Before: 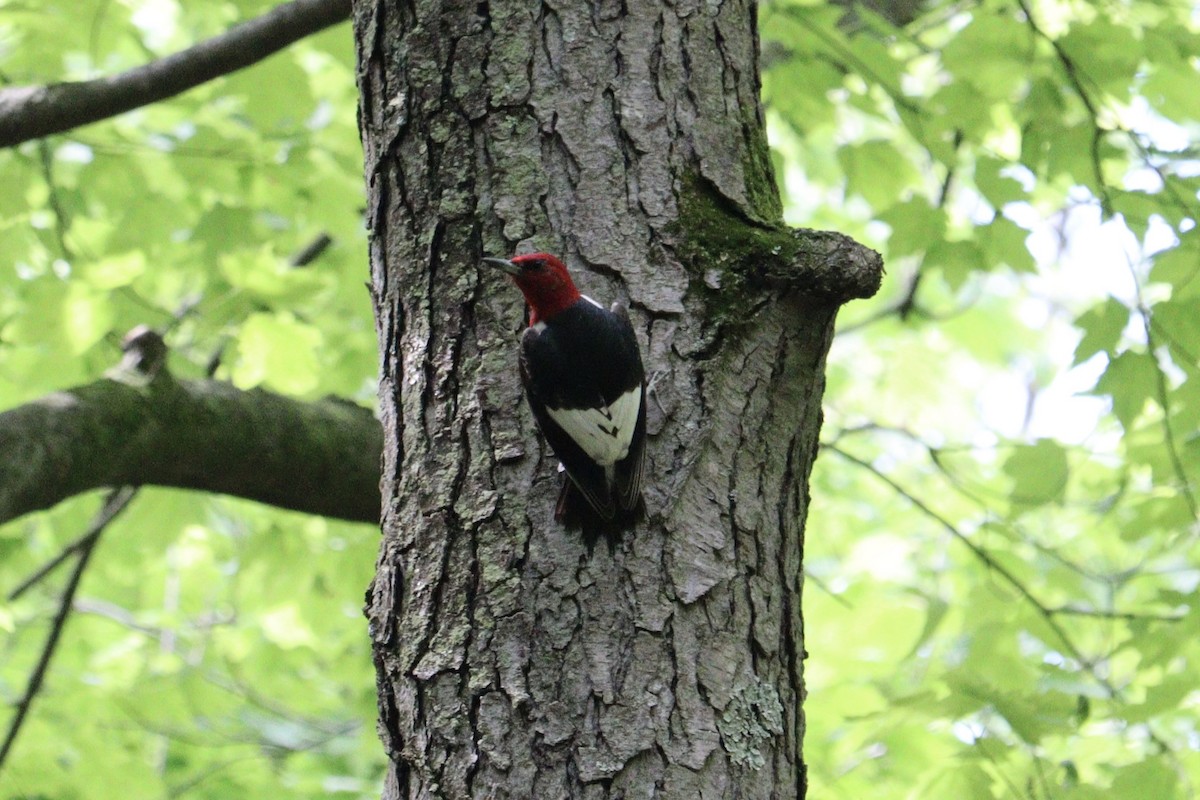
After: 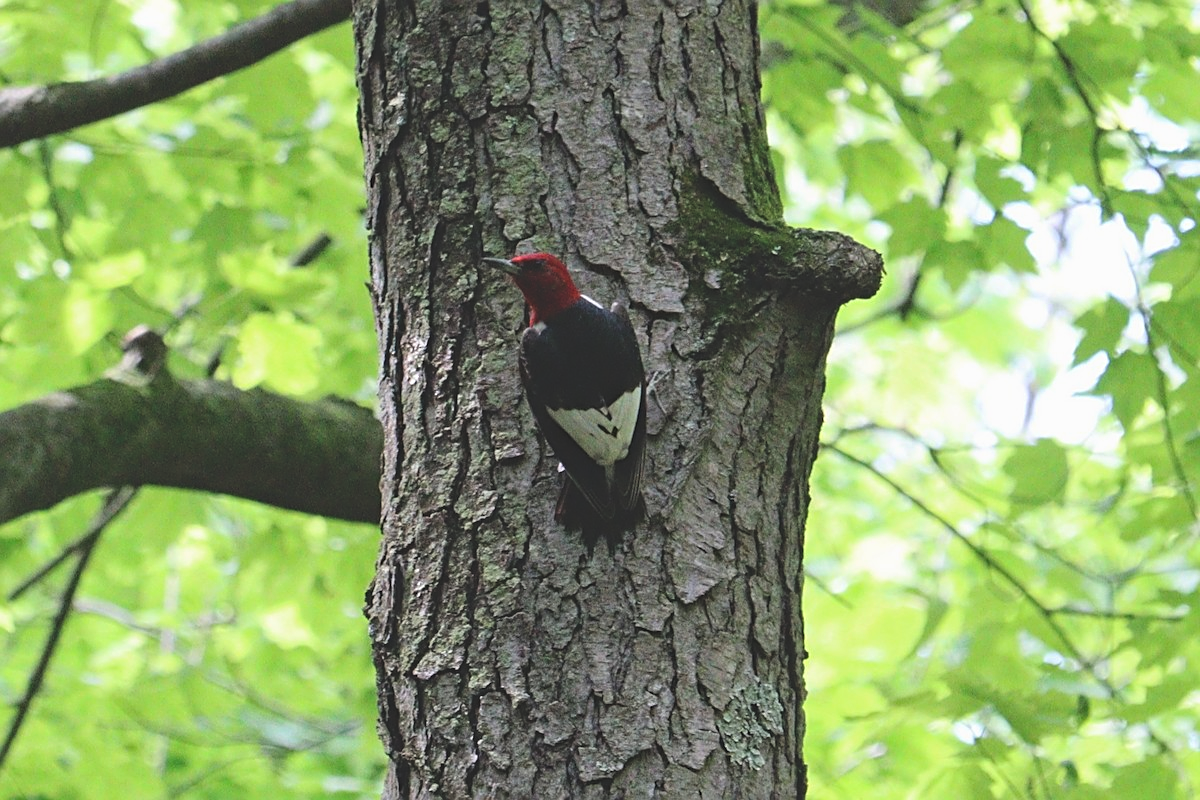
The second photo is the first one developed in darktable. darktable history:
sharpen: on, module defaults
exposure: black level correction -0.023, exposure -0.039 EV, compensate highlight preservation false
haze removal: compatibility mode true, adaptive false
